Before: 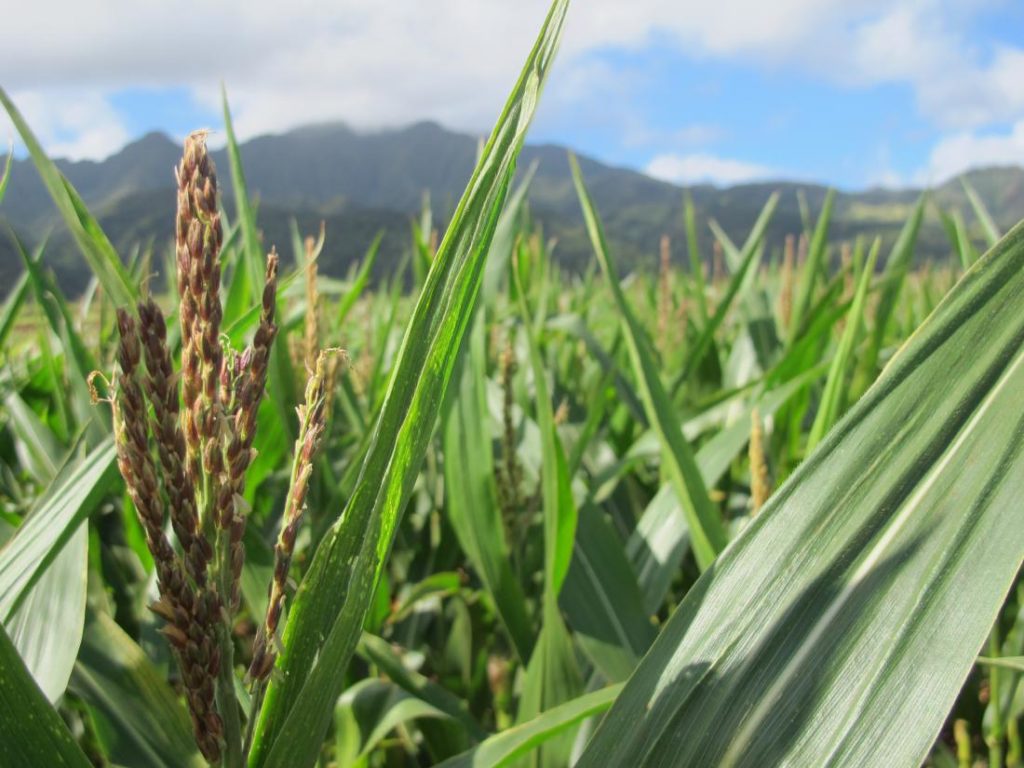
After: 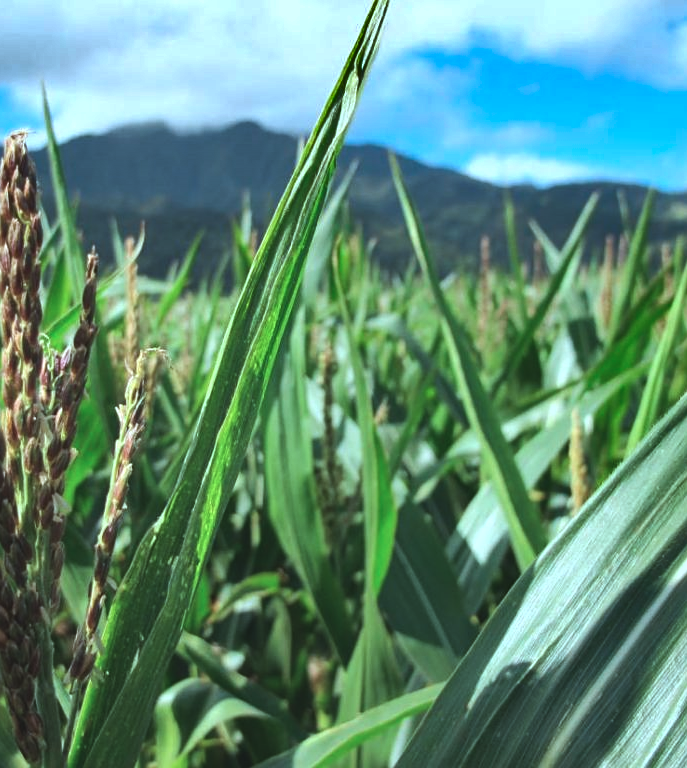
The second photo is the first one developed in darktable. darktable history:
crop and rotate: left 17.627%, right 15.196%
exposure: black level correction -0.012, exposure -0.188 EV, compensate exposure bias true, compensate highlight preservation false
tone equalizer: -8 EV -0.758 EV, -7 EV -0.679 EV, -6 EV -0.564 EV, -5 EV -0.413 EV, -3 EV 0.386 EV, -2 EV 0.6 EV, -1 EV 0.687 EV, +0 EV 0.729 EV, edges refinement/feathering 500, mask exposure compensation -1.57 EV, preserve details no
sharpen: amount 0.213
color correction: highlights a* -10.57, highlights b* -19.29
shadows and highlights: white point adjustment -3.6, highlights -63.33, soften with gaussian
